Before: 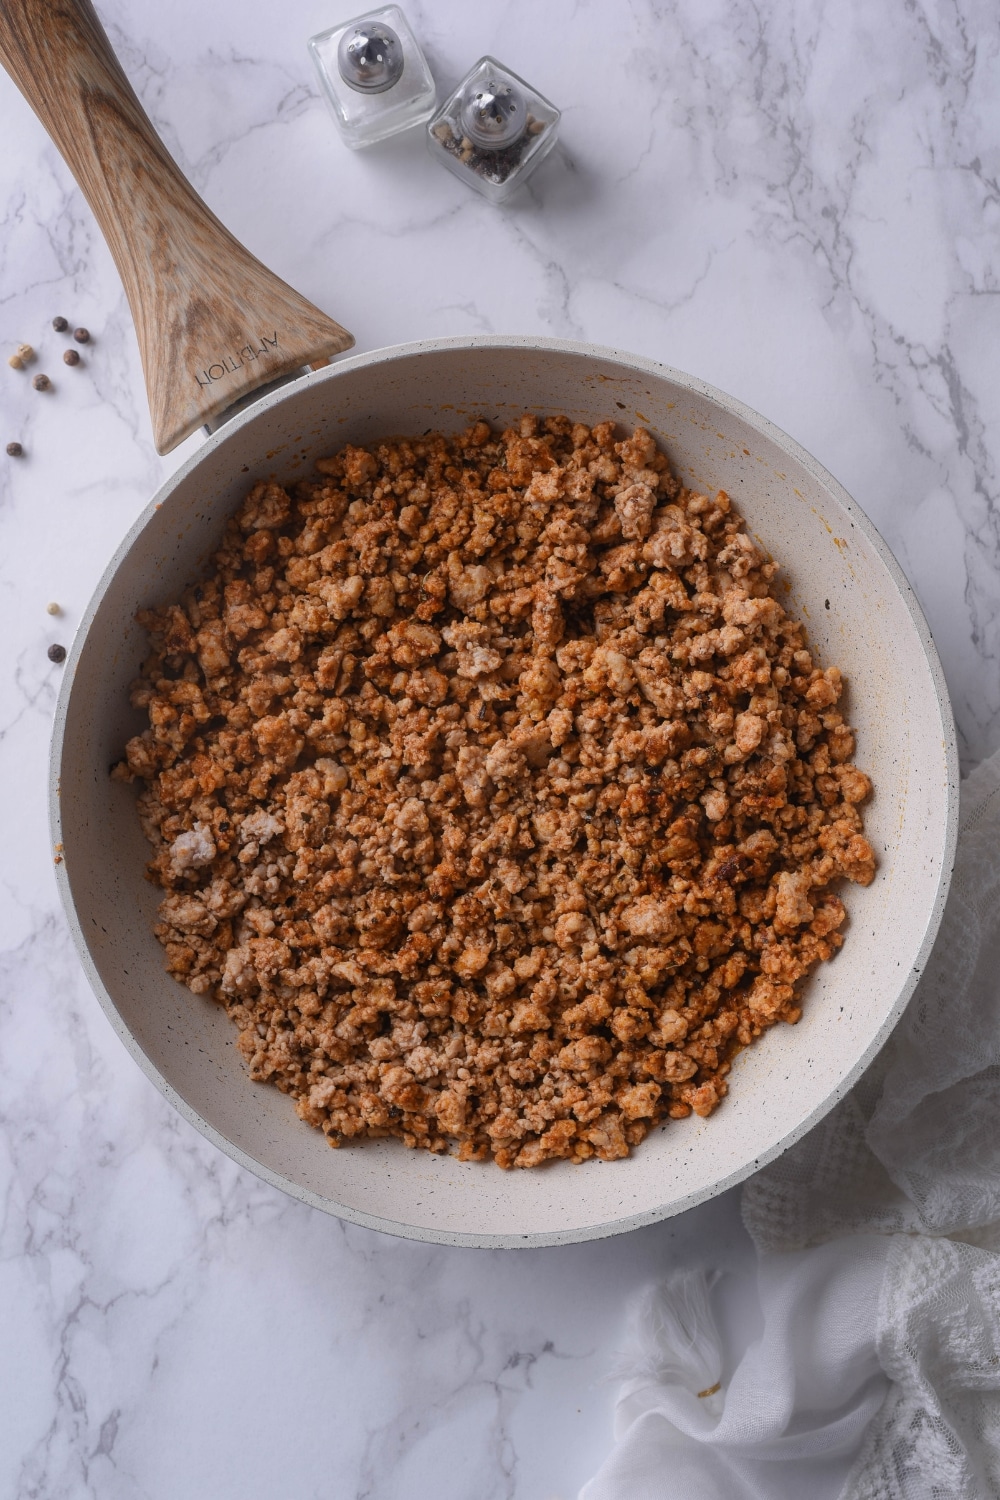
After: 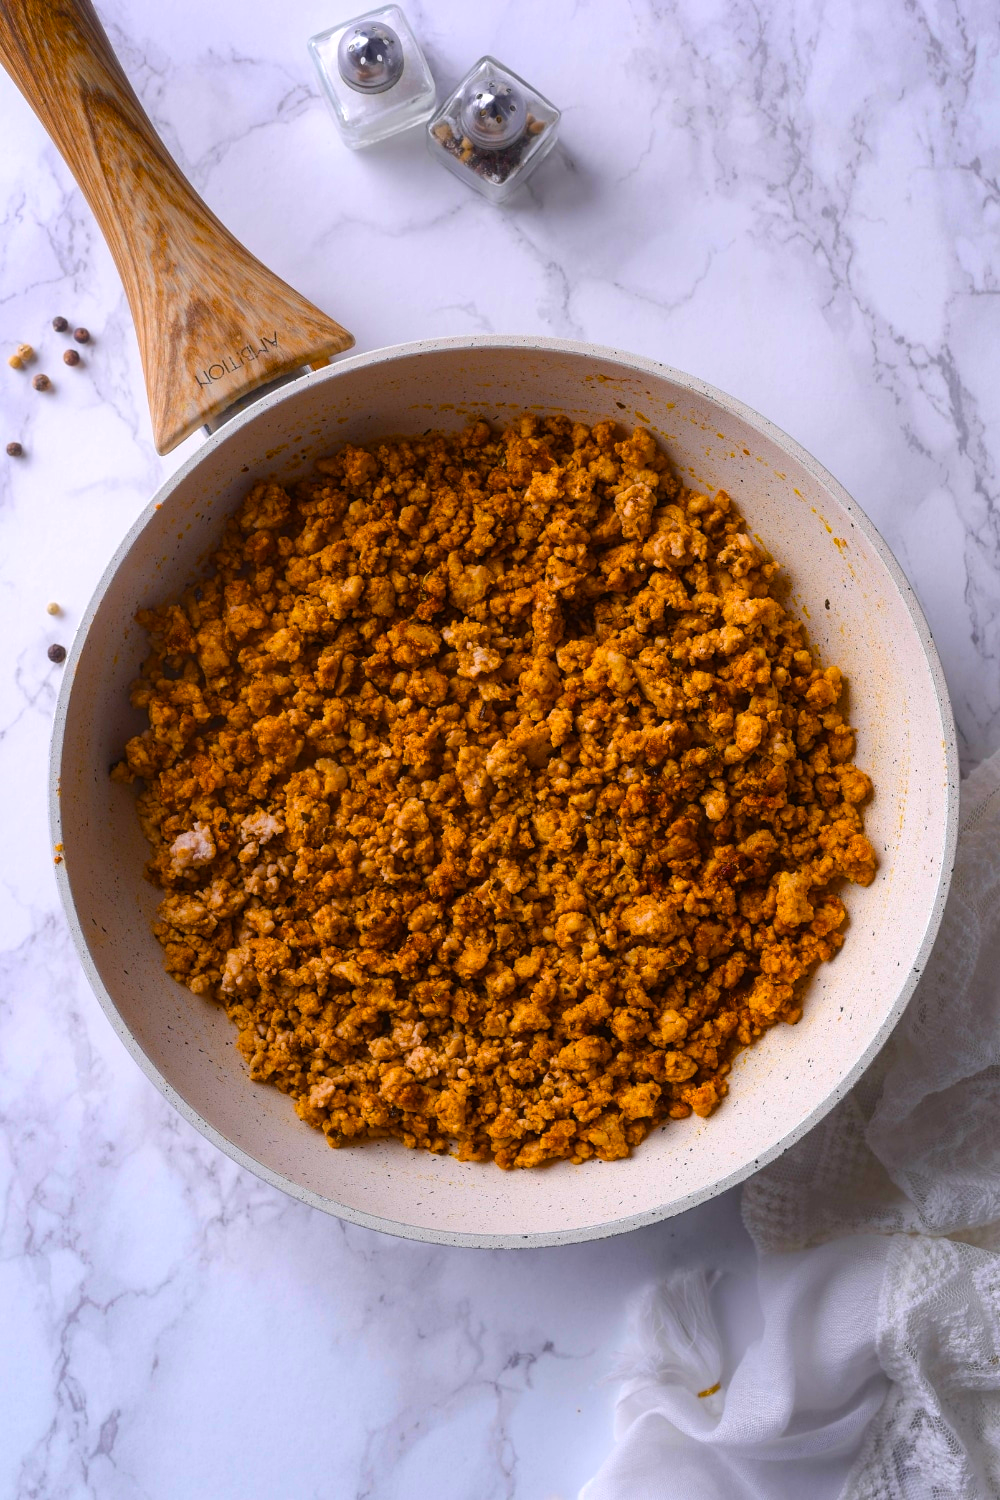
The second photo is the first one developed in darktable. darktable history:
color balance rgb: perceptual saturation grading › global saturation 99.412%, perceptual brilliance grading › highlights 9.928%, perceptual brilliance grading › mid-tones 5.053%, global vibrance 20%
